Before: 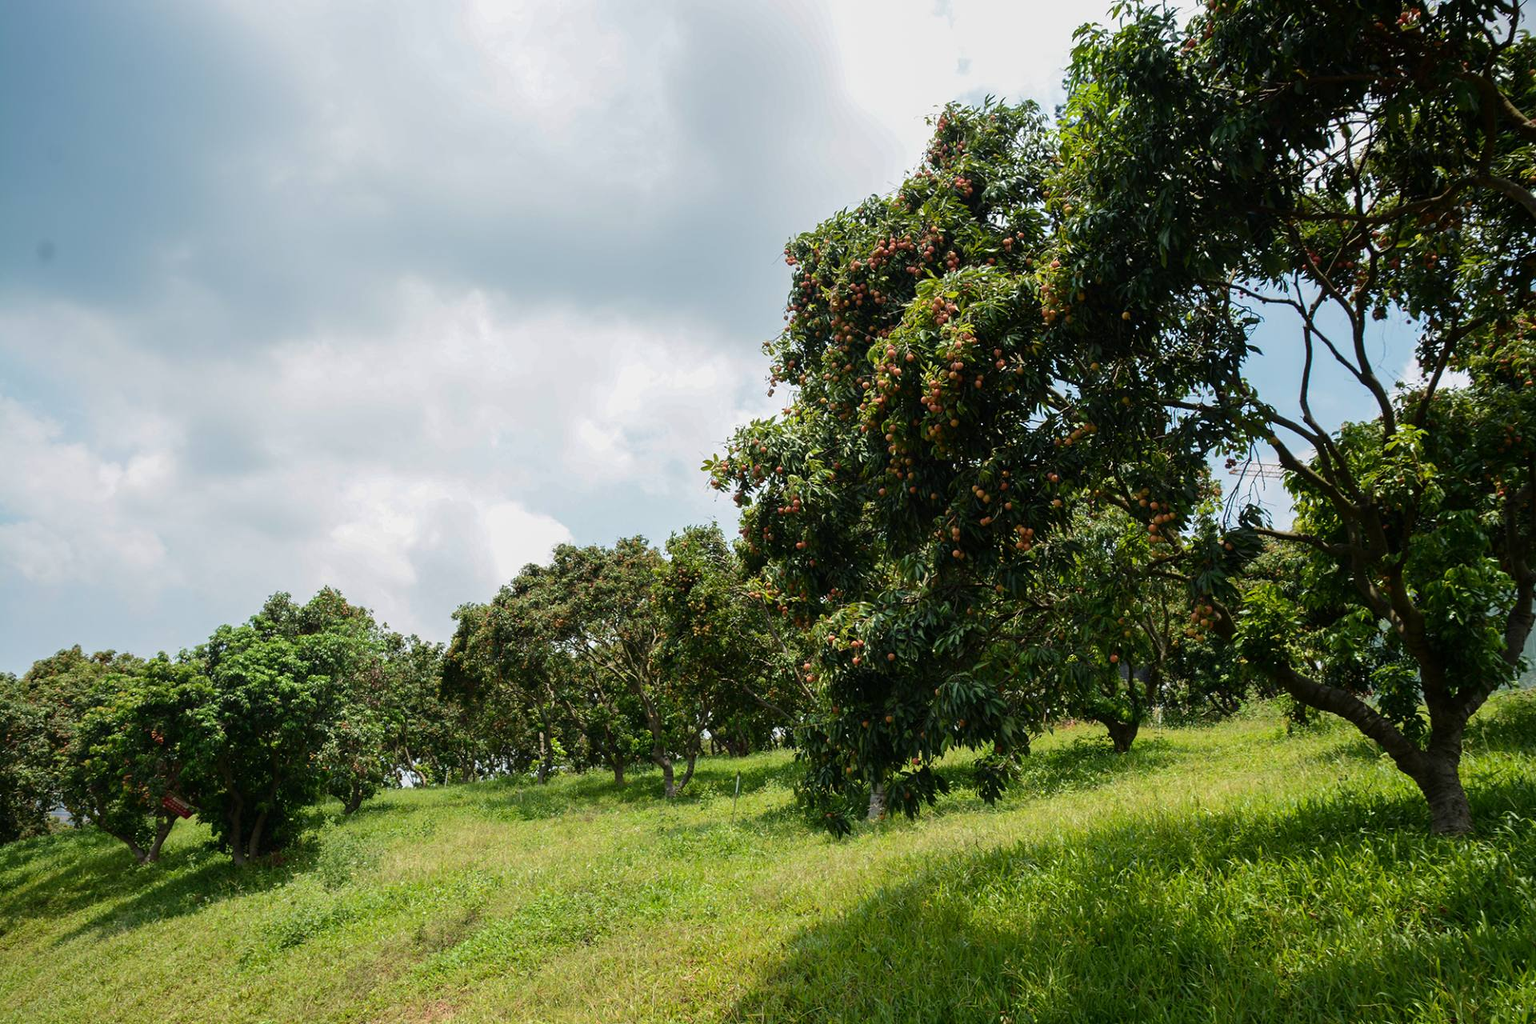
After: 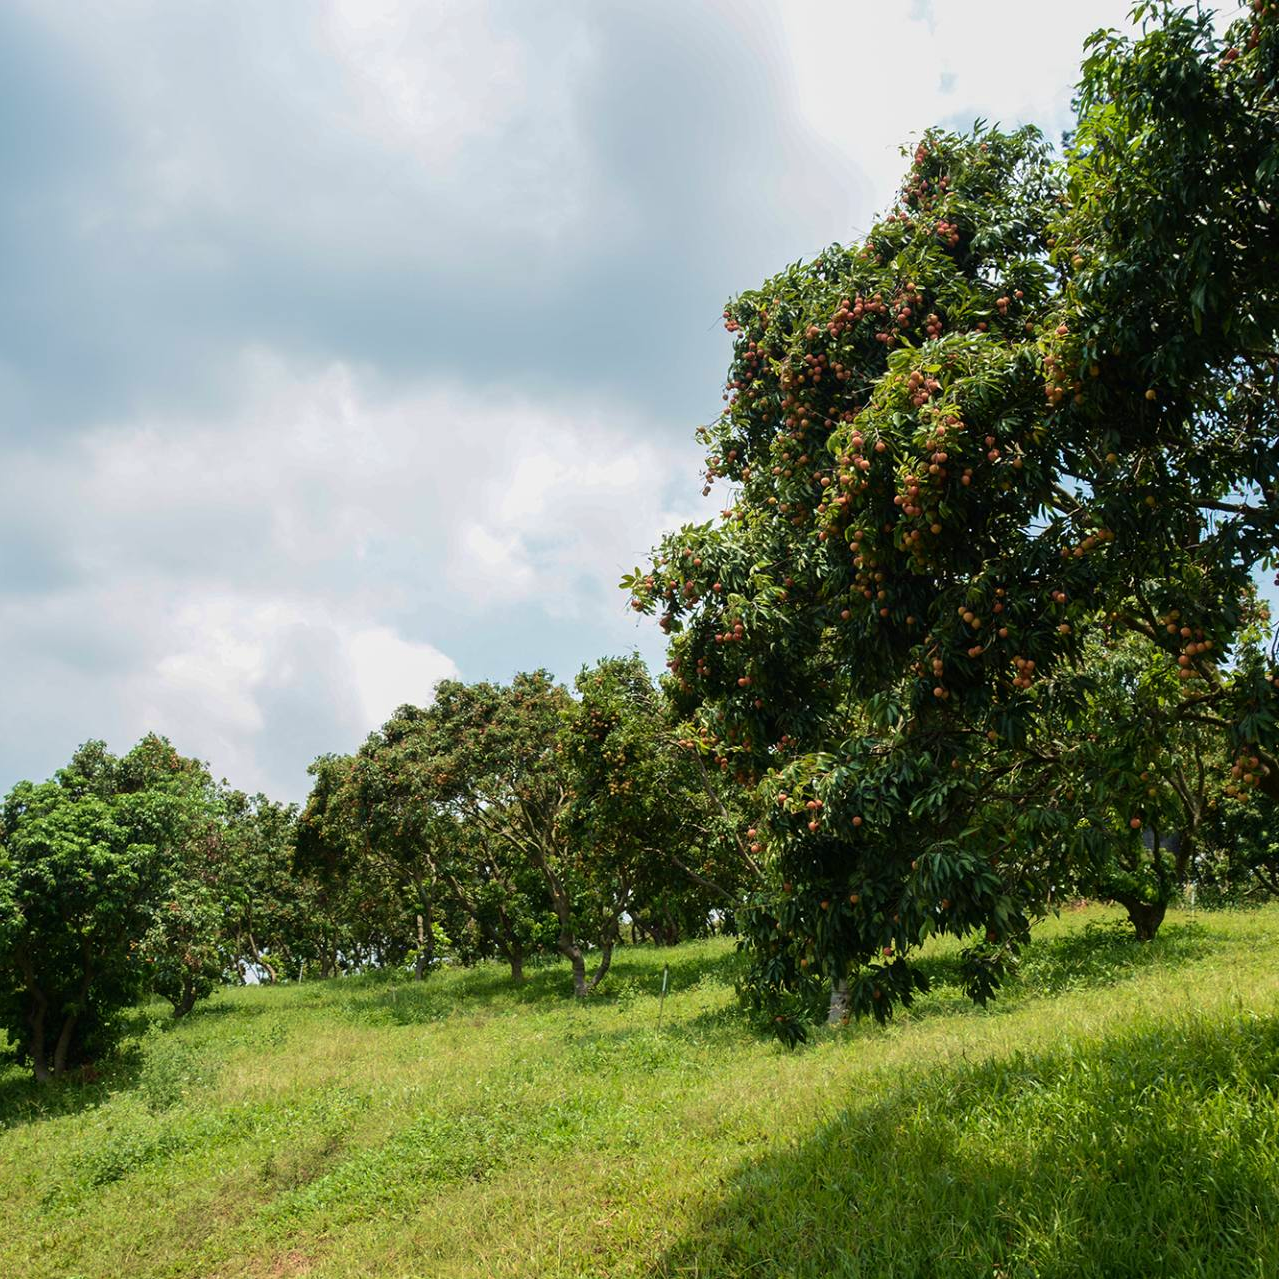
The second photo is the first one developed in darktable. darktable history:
velvia: on, module defaults
crop and rotate: left 13.409%, right 19.924%
